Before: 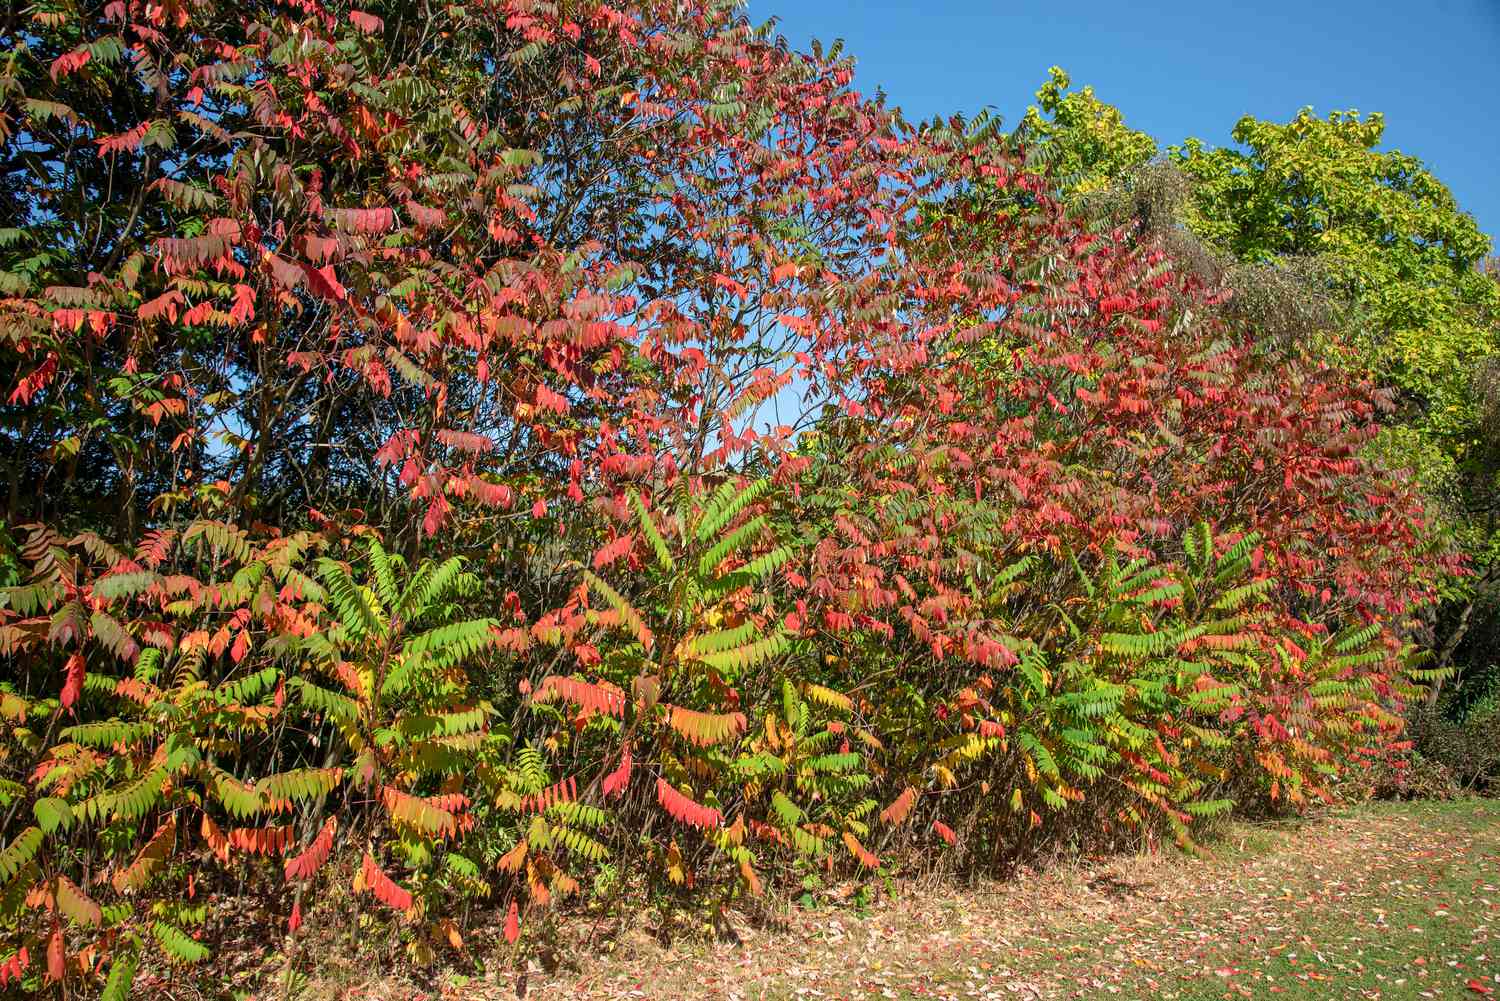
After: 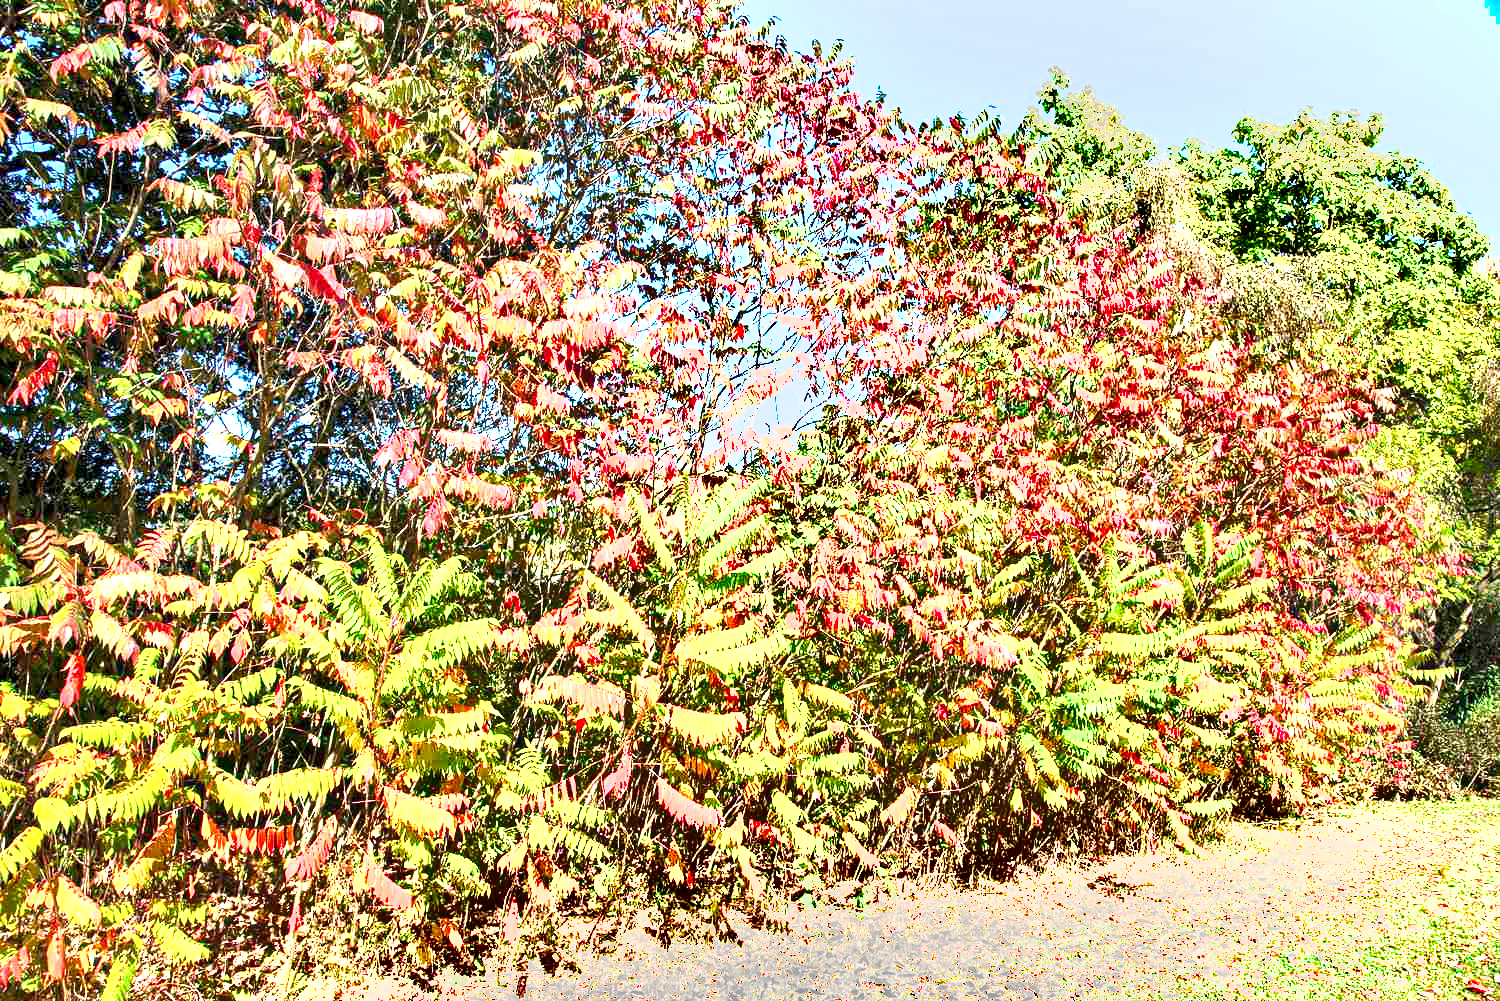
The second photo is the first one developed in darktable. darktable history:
exposure: black level correction 0.001, exposure 2.539 EV, compensate highlight preservation false
shadows and highlights: low approximation 0.01, soften with gaussian
